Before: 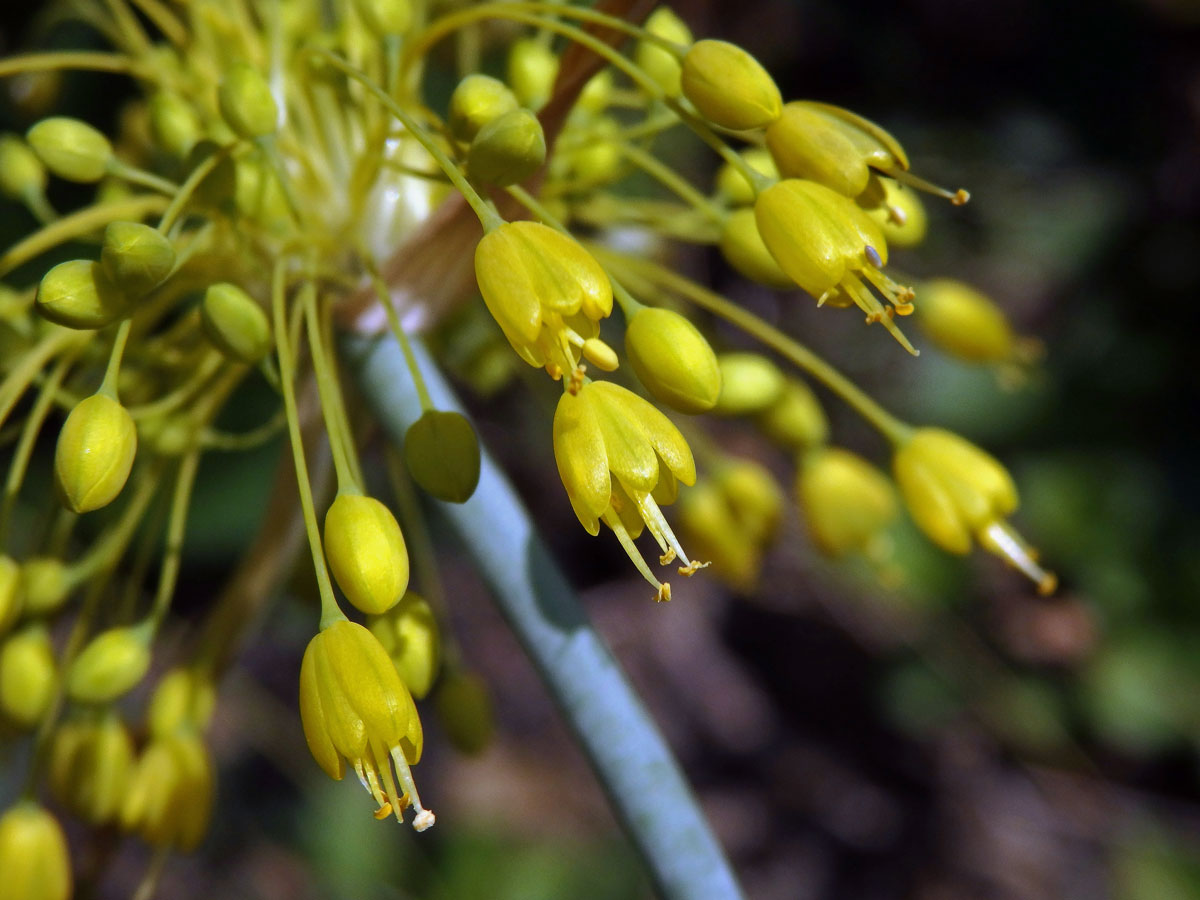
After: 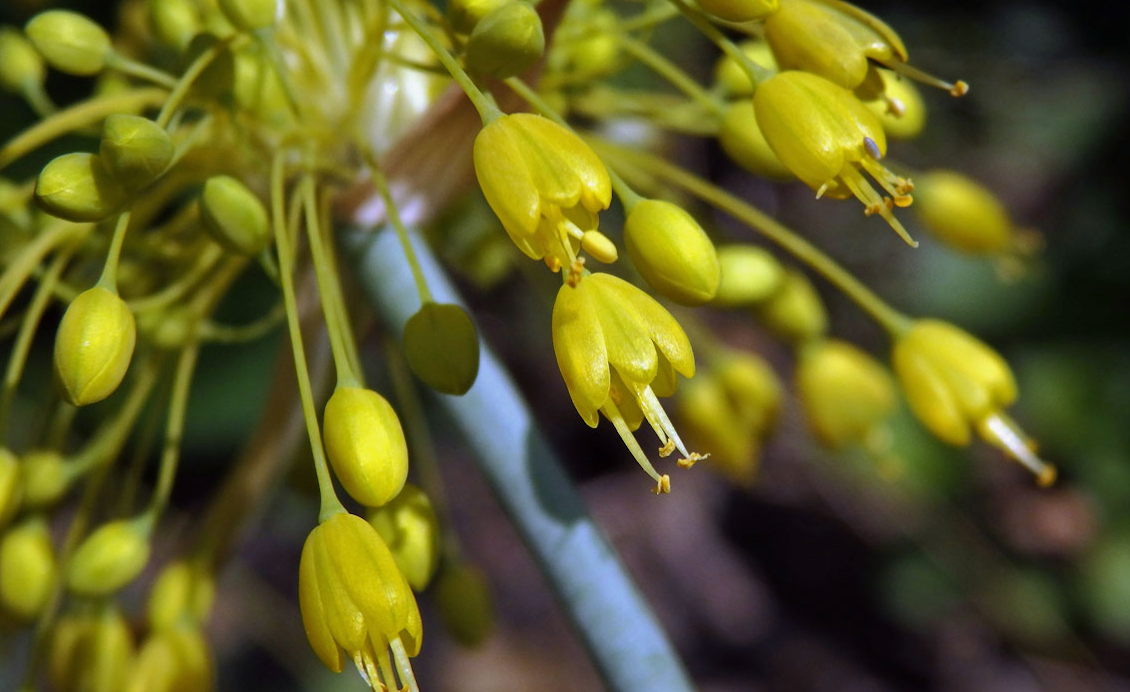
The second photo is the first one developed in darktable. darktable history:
crop and rotate: angle 0.089°, top 11.961%, right 5.597%, bottom 10.946%
